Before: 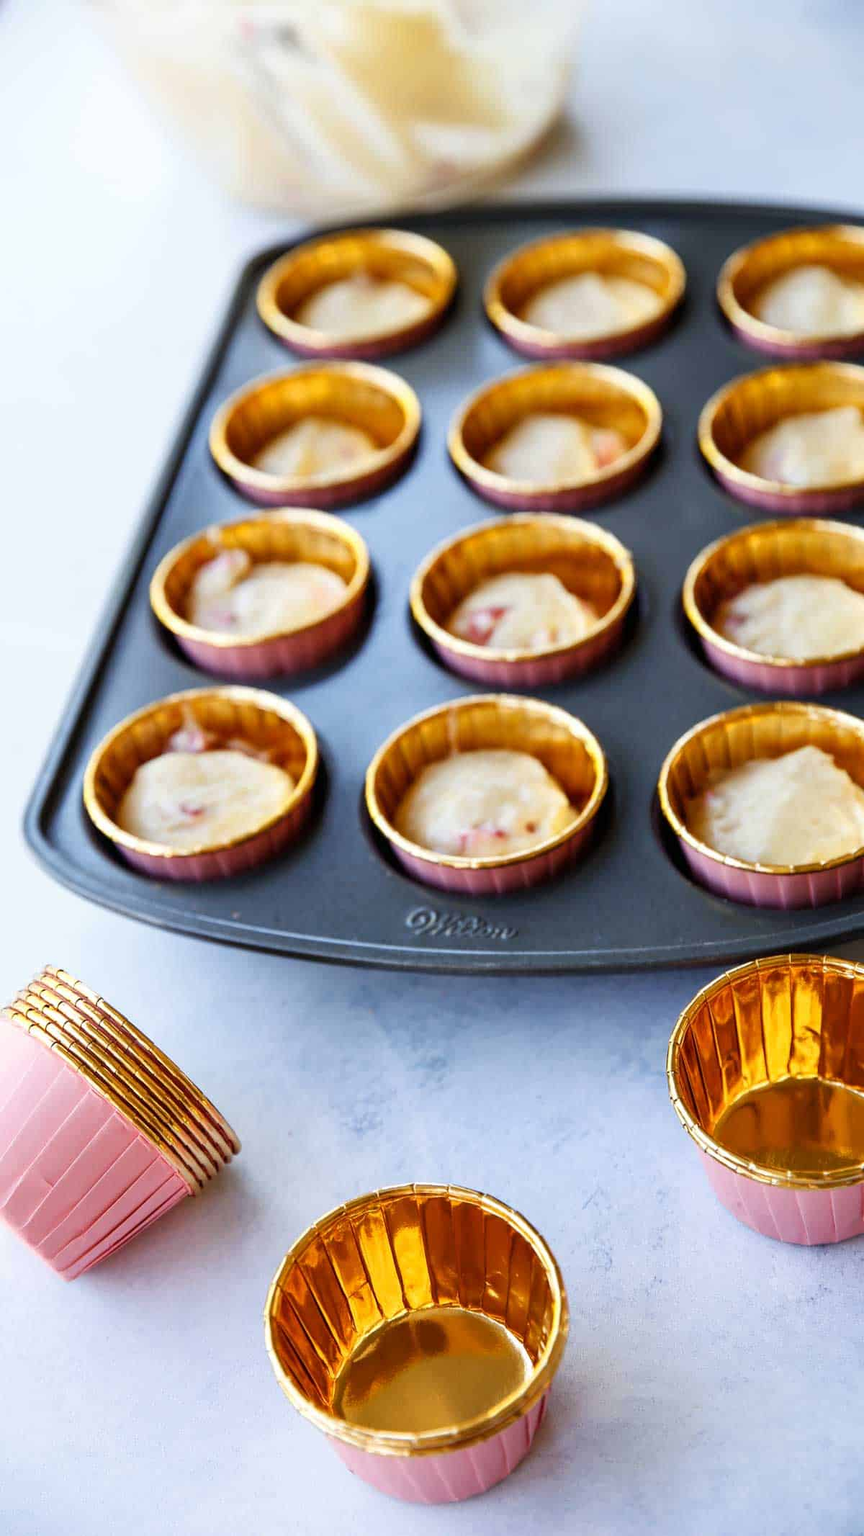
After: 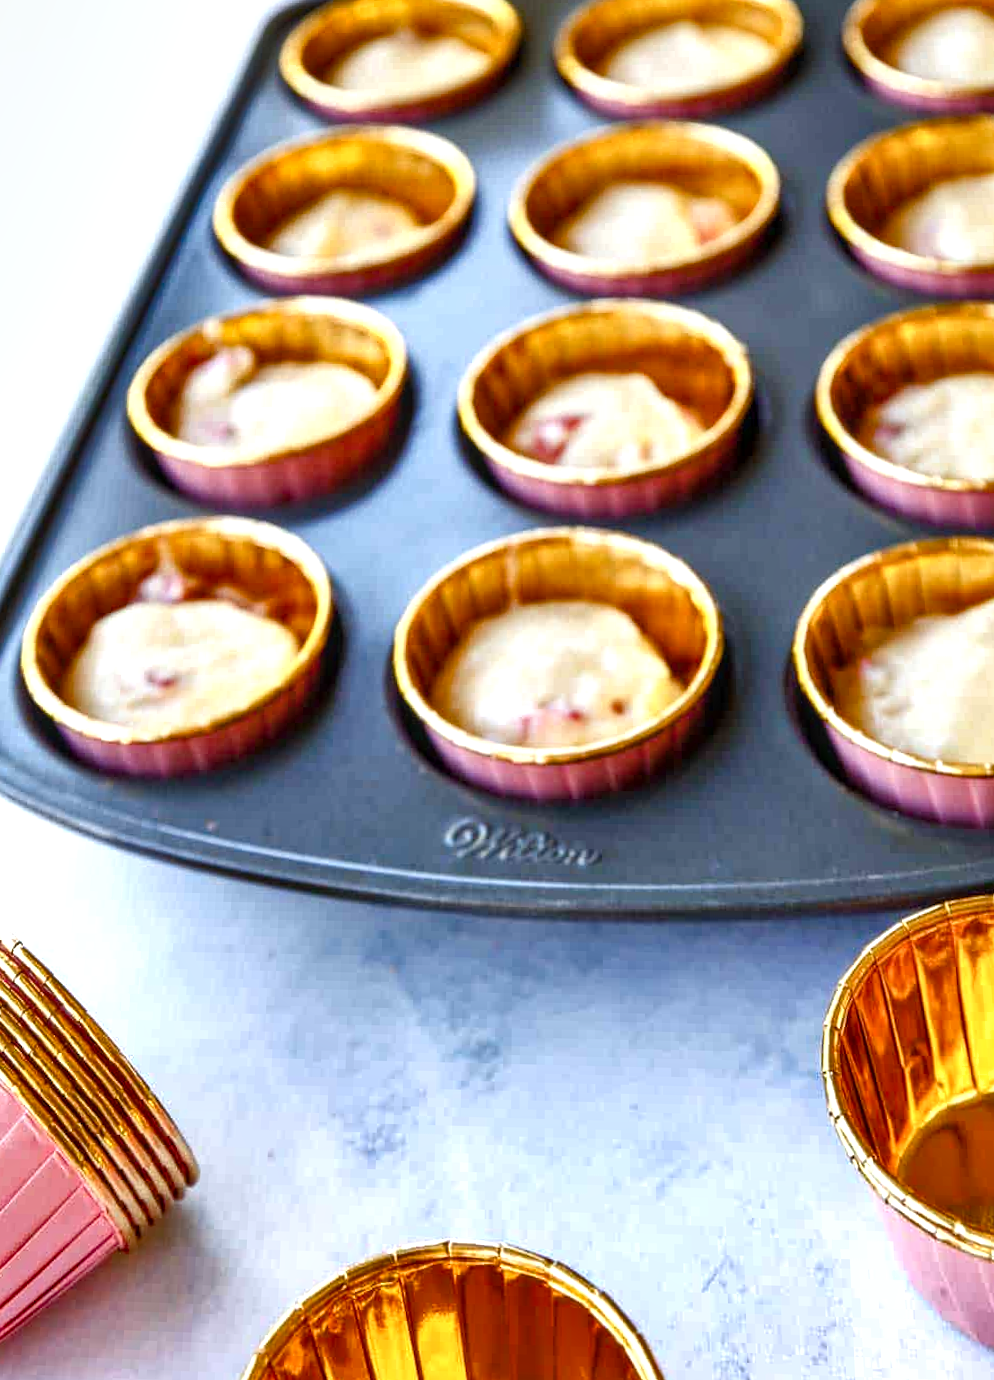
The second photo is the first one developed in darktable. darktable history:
shadows and highlights: shadows 25, highlights -48, soften with gaussian
color balance rgb: perceptual saturation grading › global saturation 20%, perceptual saturation grading › highlights -25%, perceptual saturation grading › shadows 25%
crop: top 11.166%, bottom 22.168%
exposure: black level correction 0, exposure 0.5 EV, compensate exposure bias true, compensate highlight preservation false
local contrast: on, module defaults
color balance: on, module defaults
rotate and perspective: rotation 0.72°, lens shift (vertical) -0.352, lens shift (horizontal) -0.051, crop left 0.152, crop right 0.859, crop top 0.019, crop bottom 0.964
